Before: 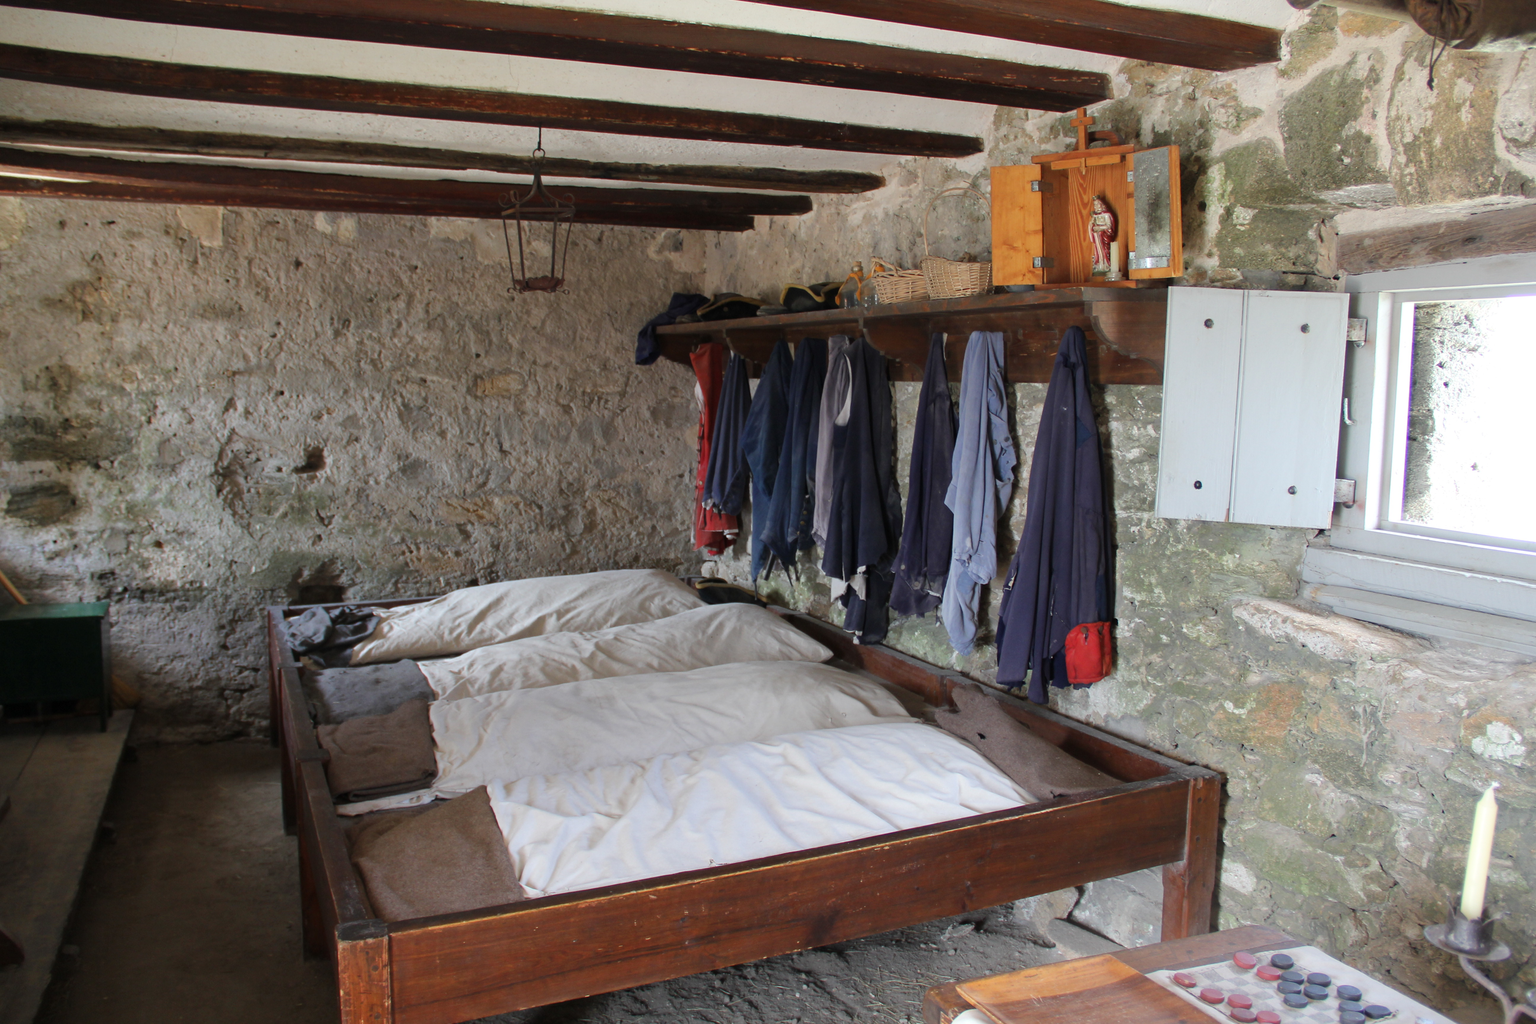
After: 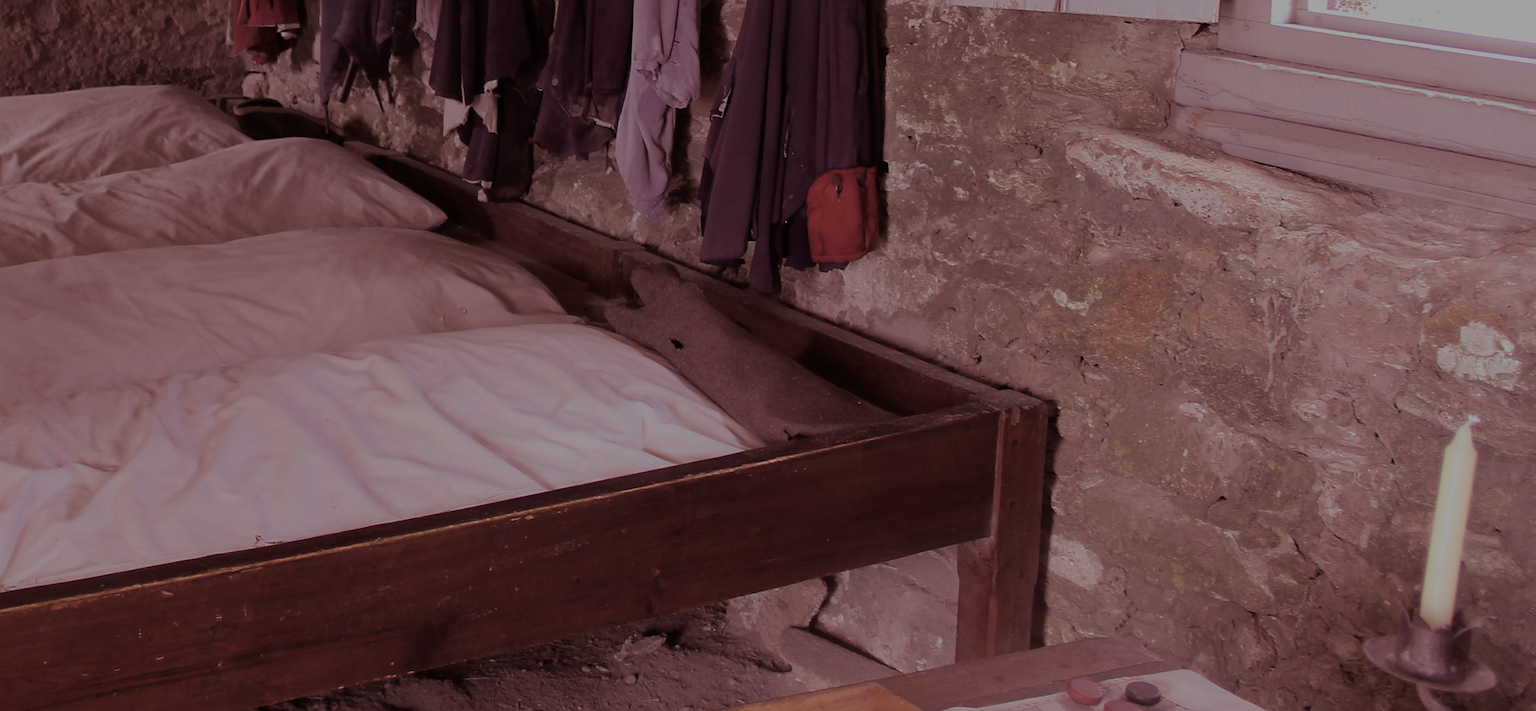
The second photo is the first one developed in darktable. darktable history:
split-toning: on, module defaults
exposure: exposure -1.468 EV, compensate highlight preservation false
crop and rotate: left 35.509%, top 50.238%, bottom 4.934%
sharpen: on, module defaults
